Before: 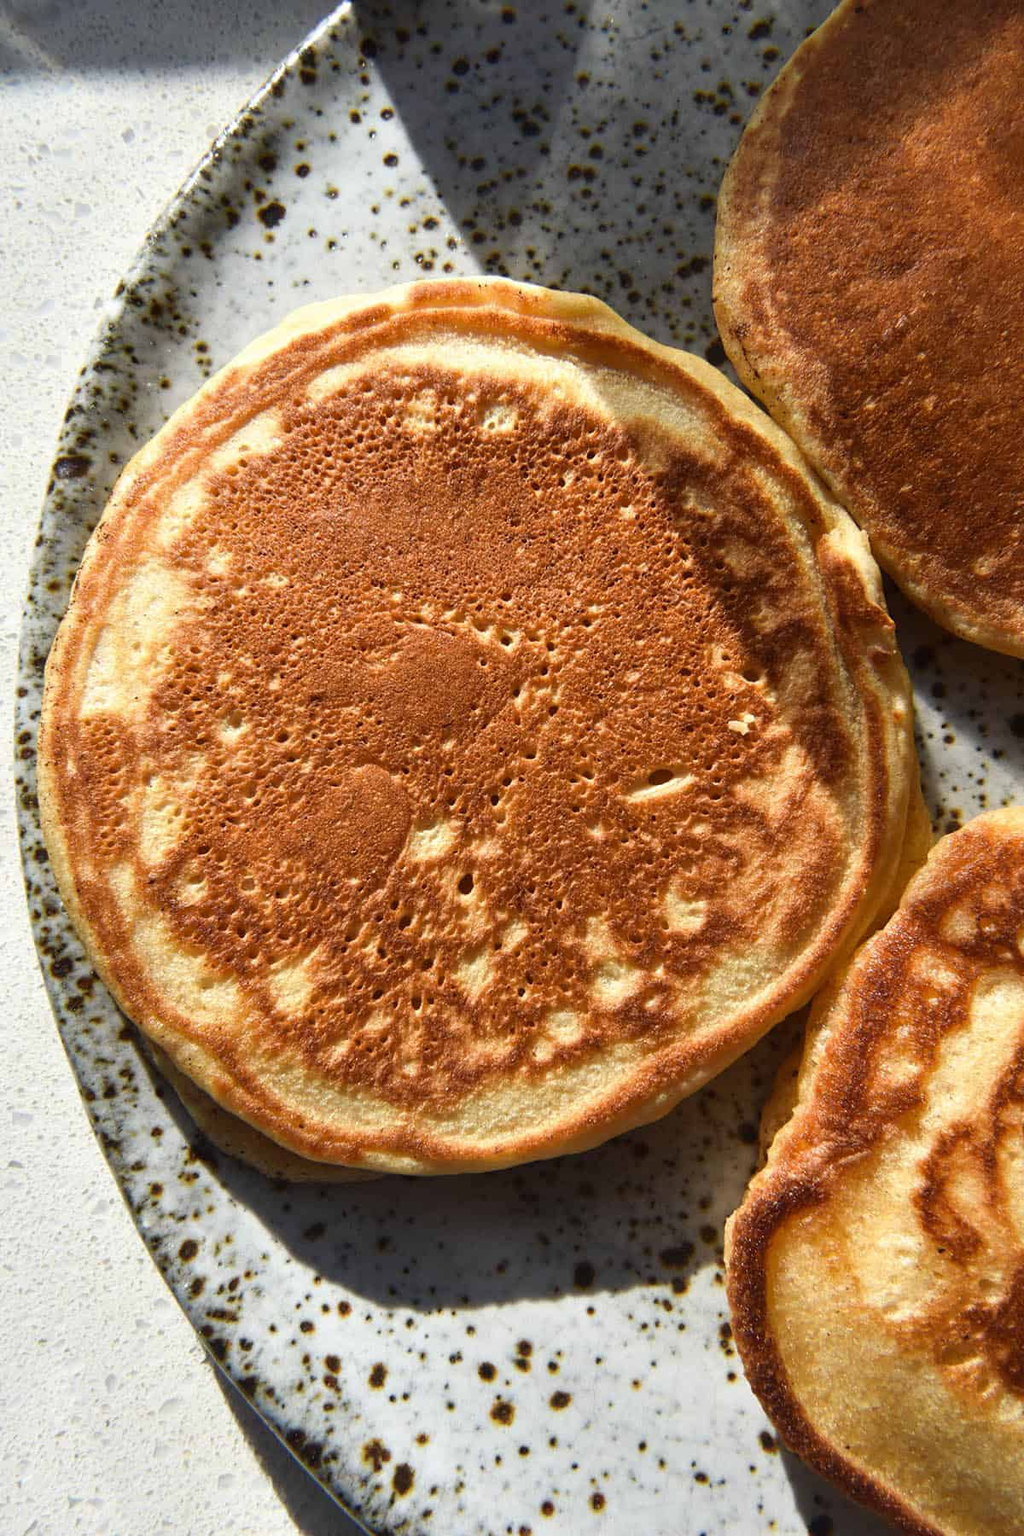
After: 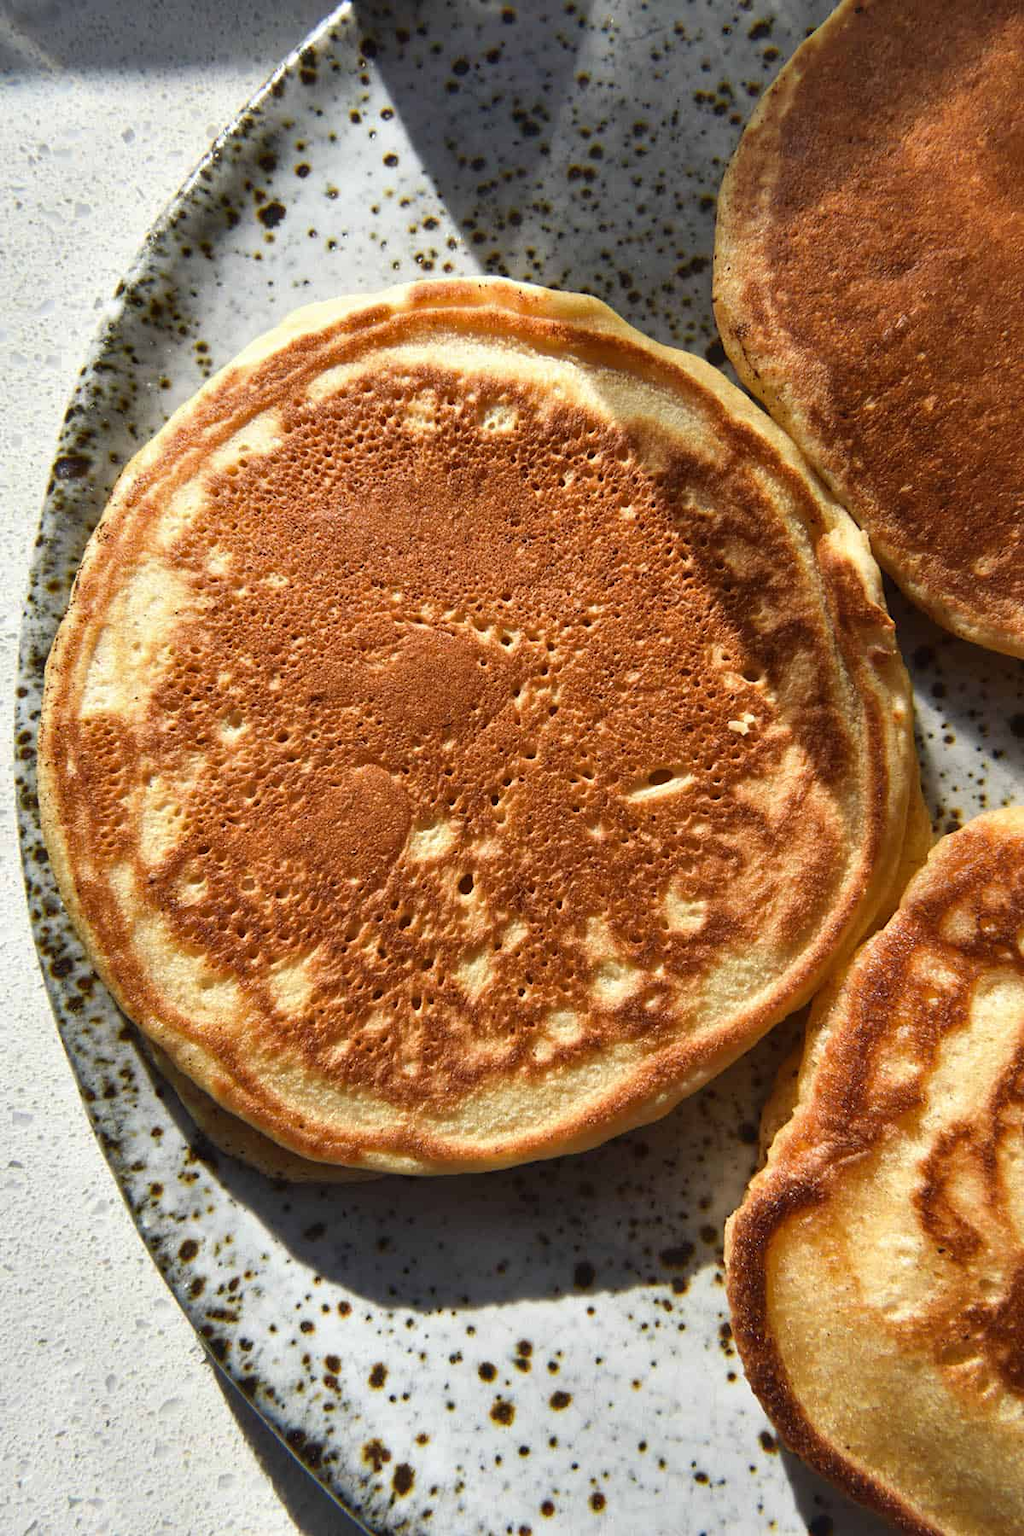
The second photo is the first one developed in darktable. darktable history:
shadows and highlights: shadows 49.43, highlights -42.08, soften with gaussian
